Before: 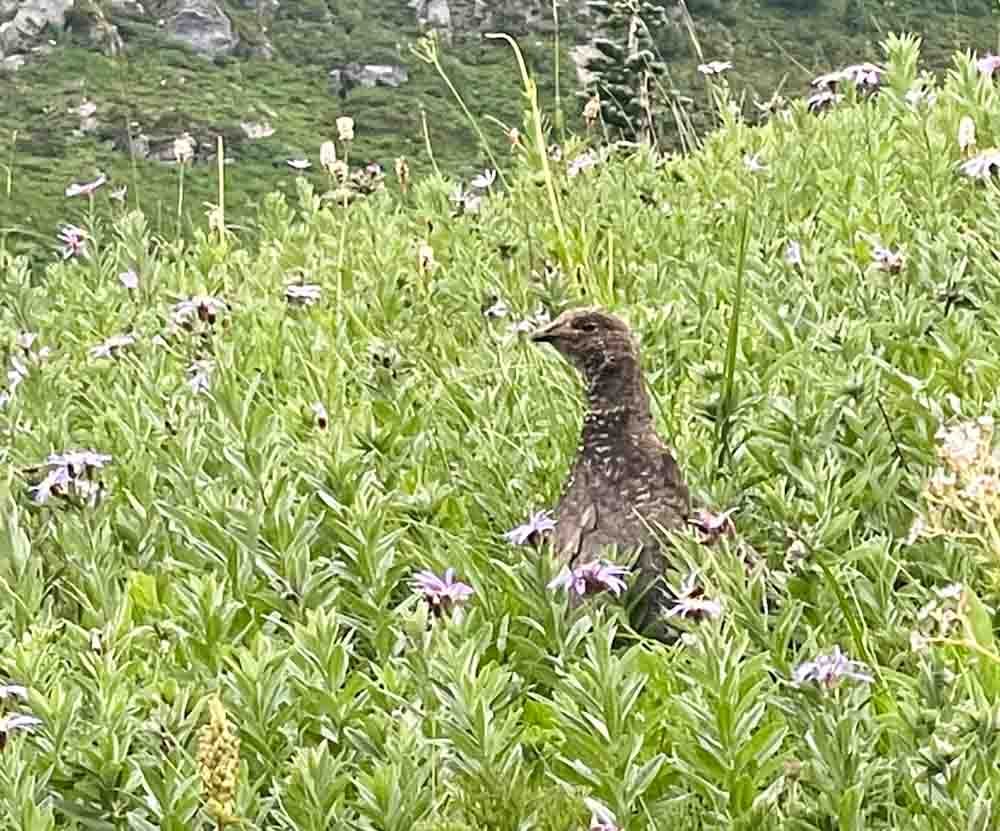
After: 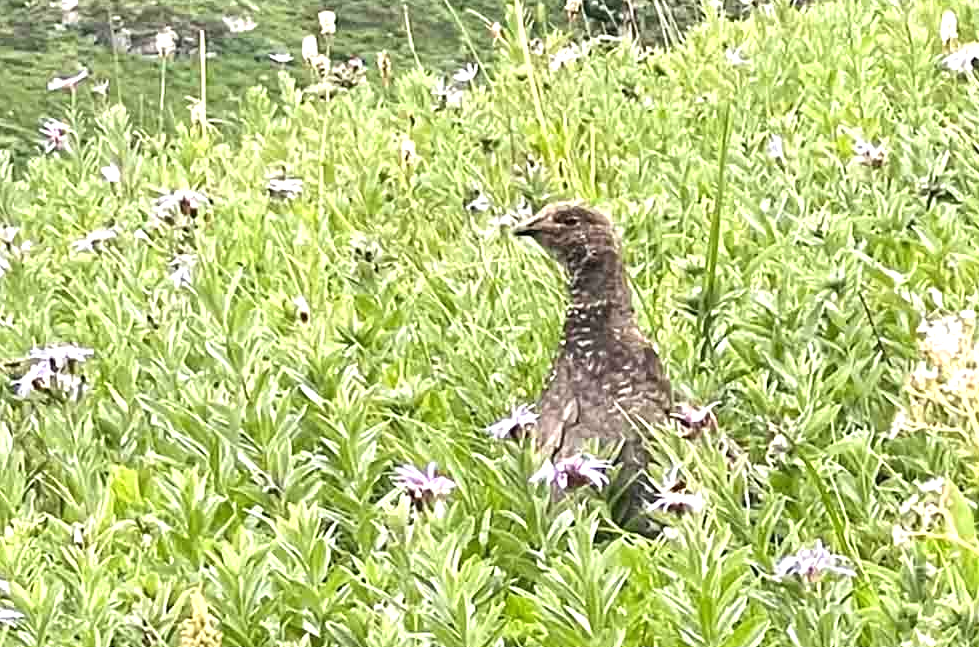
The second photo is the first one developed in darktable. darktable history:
crop and rotate: left 1.814%, top 12.818%, right 0.25%, bottom 9.225%
exposure: black level correction 0, exposure 0.5 EV, compensate exposure bias true, compensate highlight preservation false
